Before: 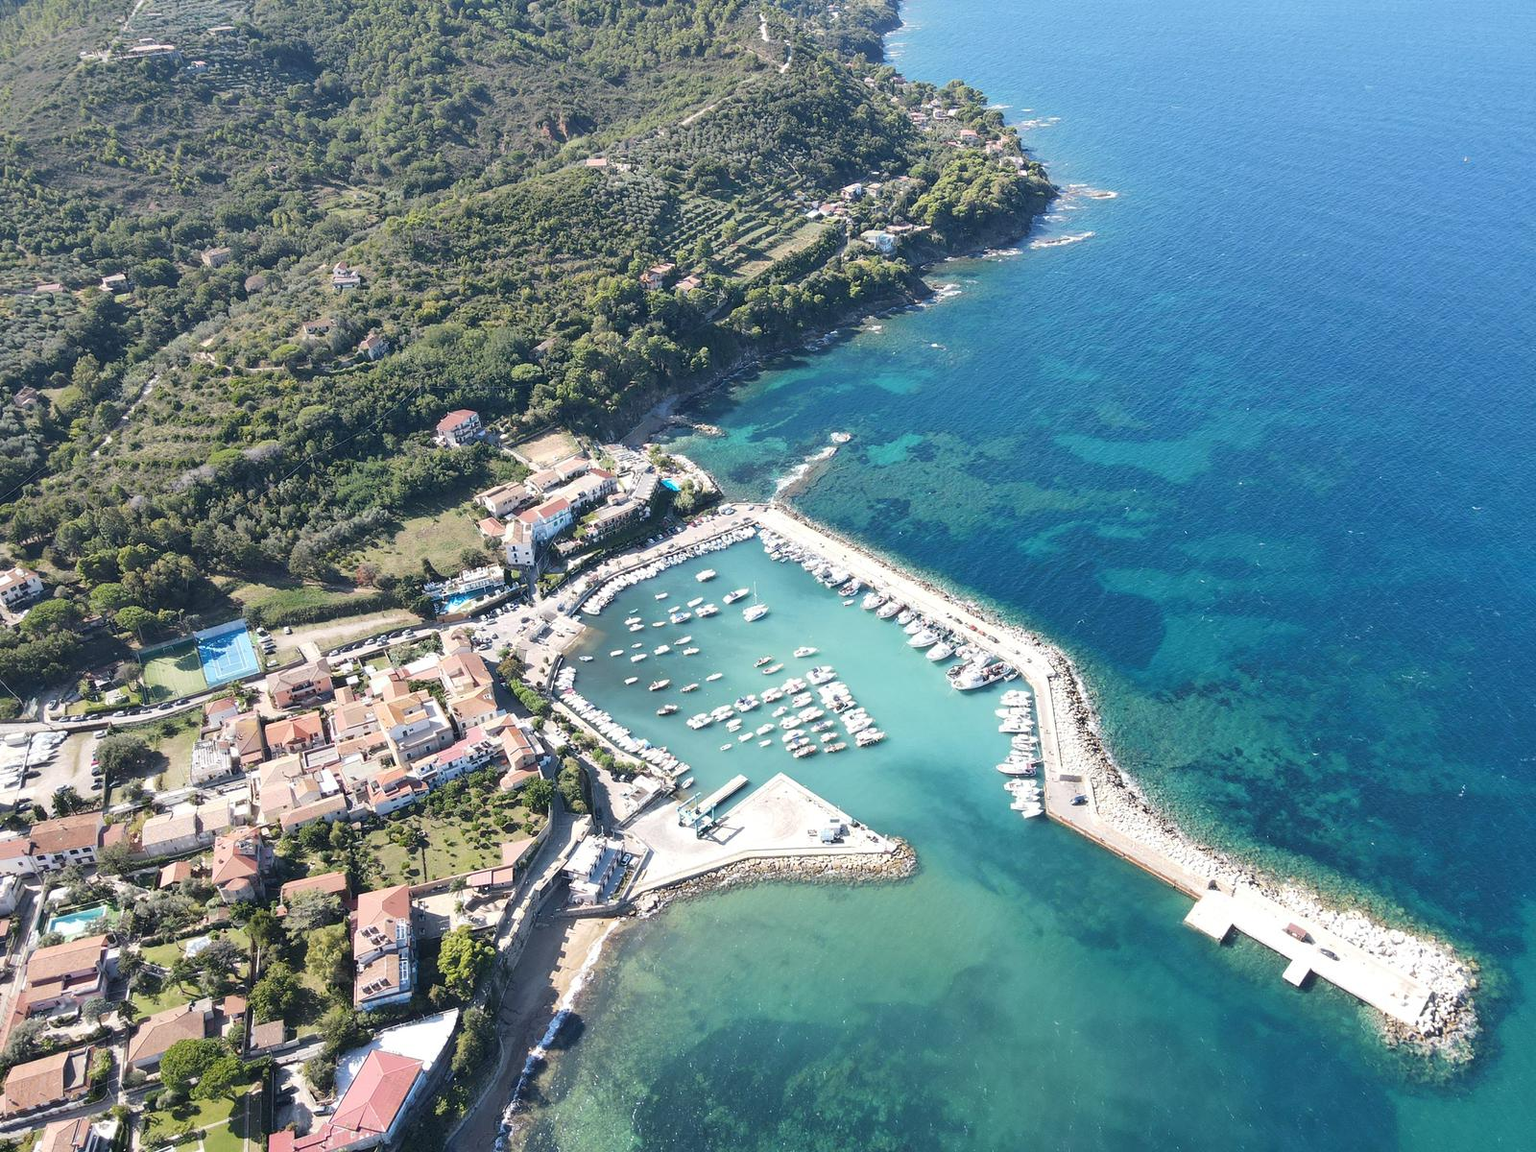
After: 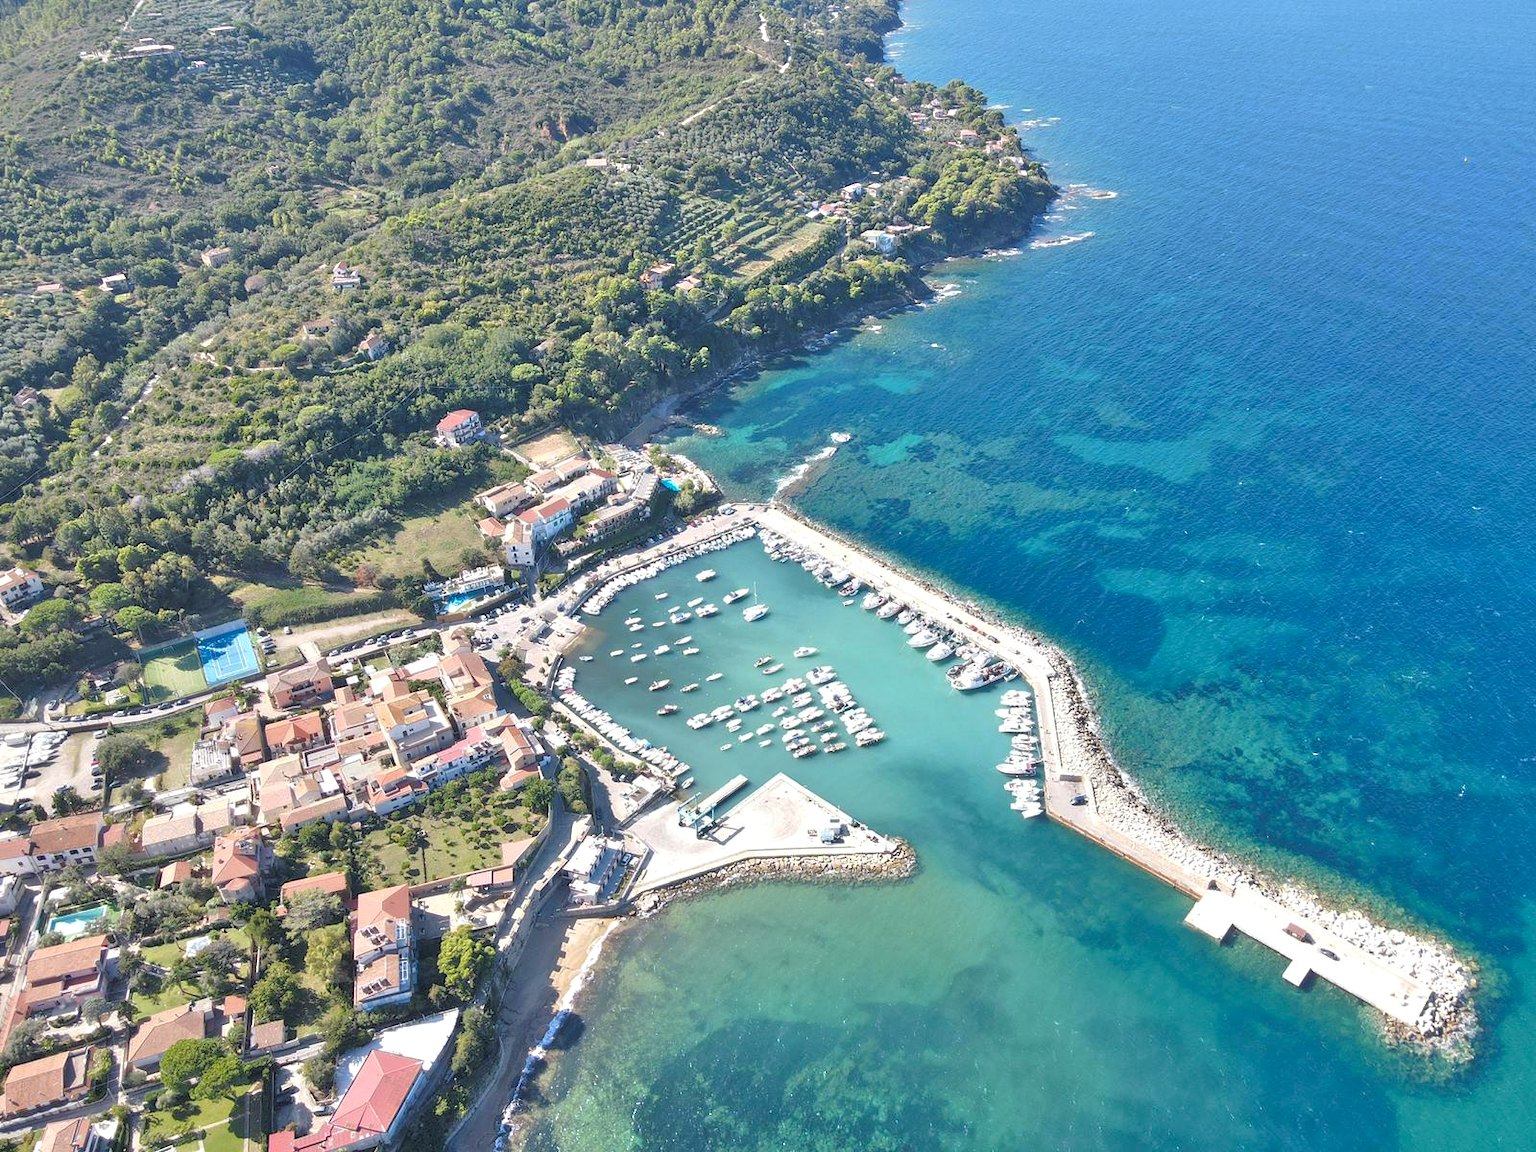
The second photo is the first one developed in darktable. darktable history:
tone equalizer: -7 EV 0.15 EV, -6 EV 0.6 EV, -5 EV 1.15 EV, -4 EV 1.33 EV, -3 EV 1.15 EV, -2 EV 0.6 EV, -1 EV 0.15 EV, mask exposure compensation -0.5 EV
tone curve: curves: ch0 [(0, 0) (0.003, 0.002) (0.011, 0.009) (0.025, 0.021) (0.044, 0.037) (0.069, 0.058) (0.1, 0.084) (0.136, 0.114) (0.177, 0.149) (0.224, 0.188) (0.277, 0.232) (0.335, 0.281) (0.399, 0.341) (0.468, 0.416) (0.543, 0.496) (0.623, 0.574) (0.709, 0.659) (0.801, 0.754) (0.898, 0.876) (1, 1)], preserve colors none
